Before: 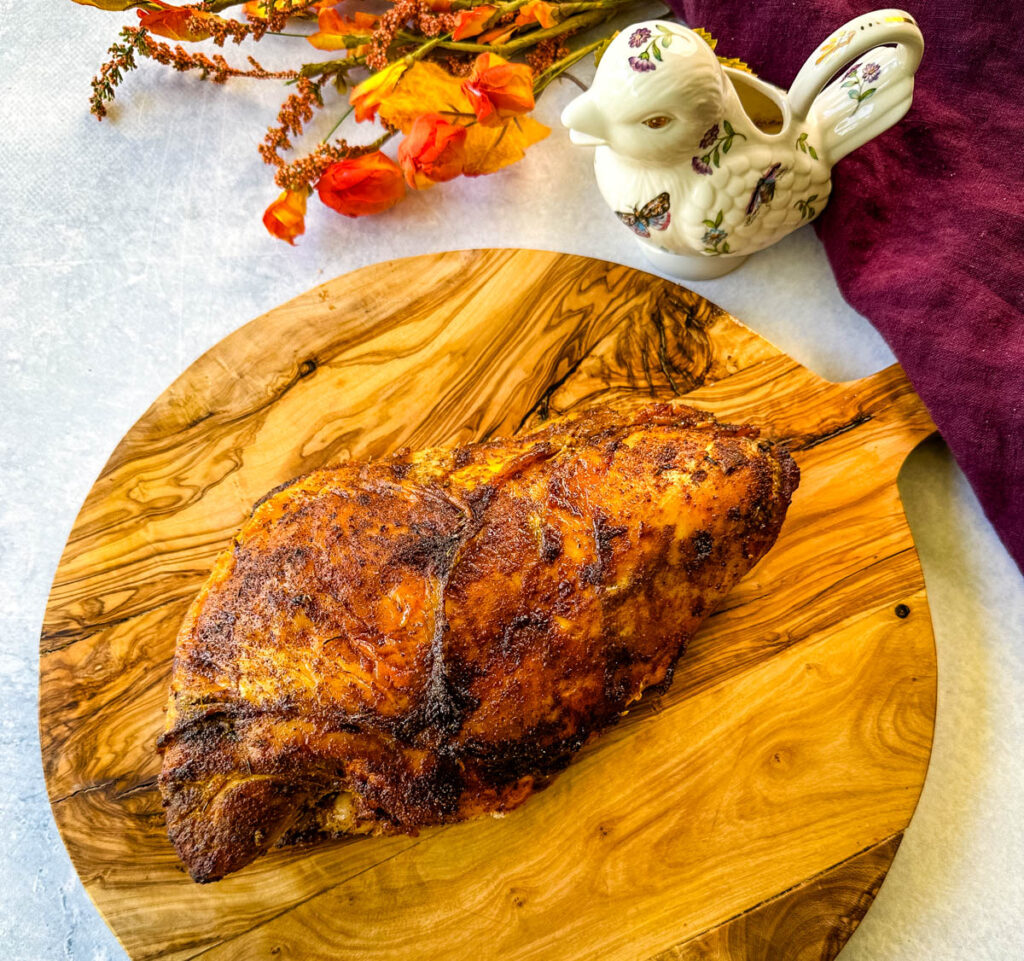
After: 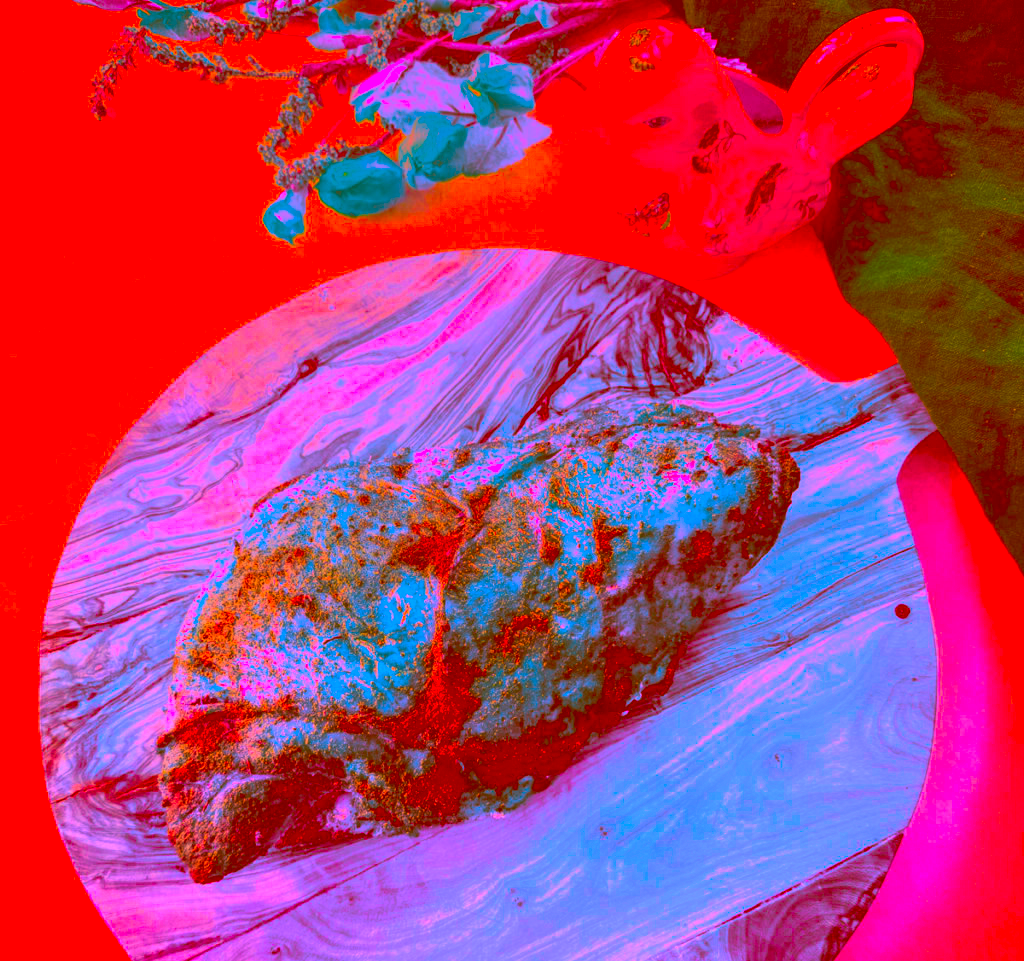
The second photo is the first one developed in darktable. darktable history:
graduated density: hue 238.83°, saturation 50%
color correction: highlights a* -39.68, highlights b* -40, shadows a* -40, shadows b* -40, saturation -3
levels: levels [0, 0.476, 0.951]
contrast brightness saturation: contrast -0.28
